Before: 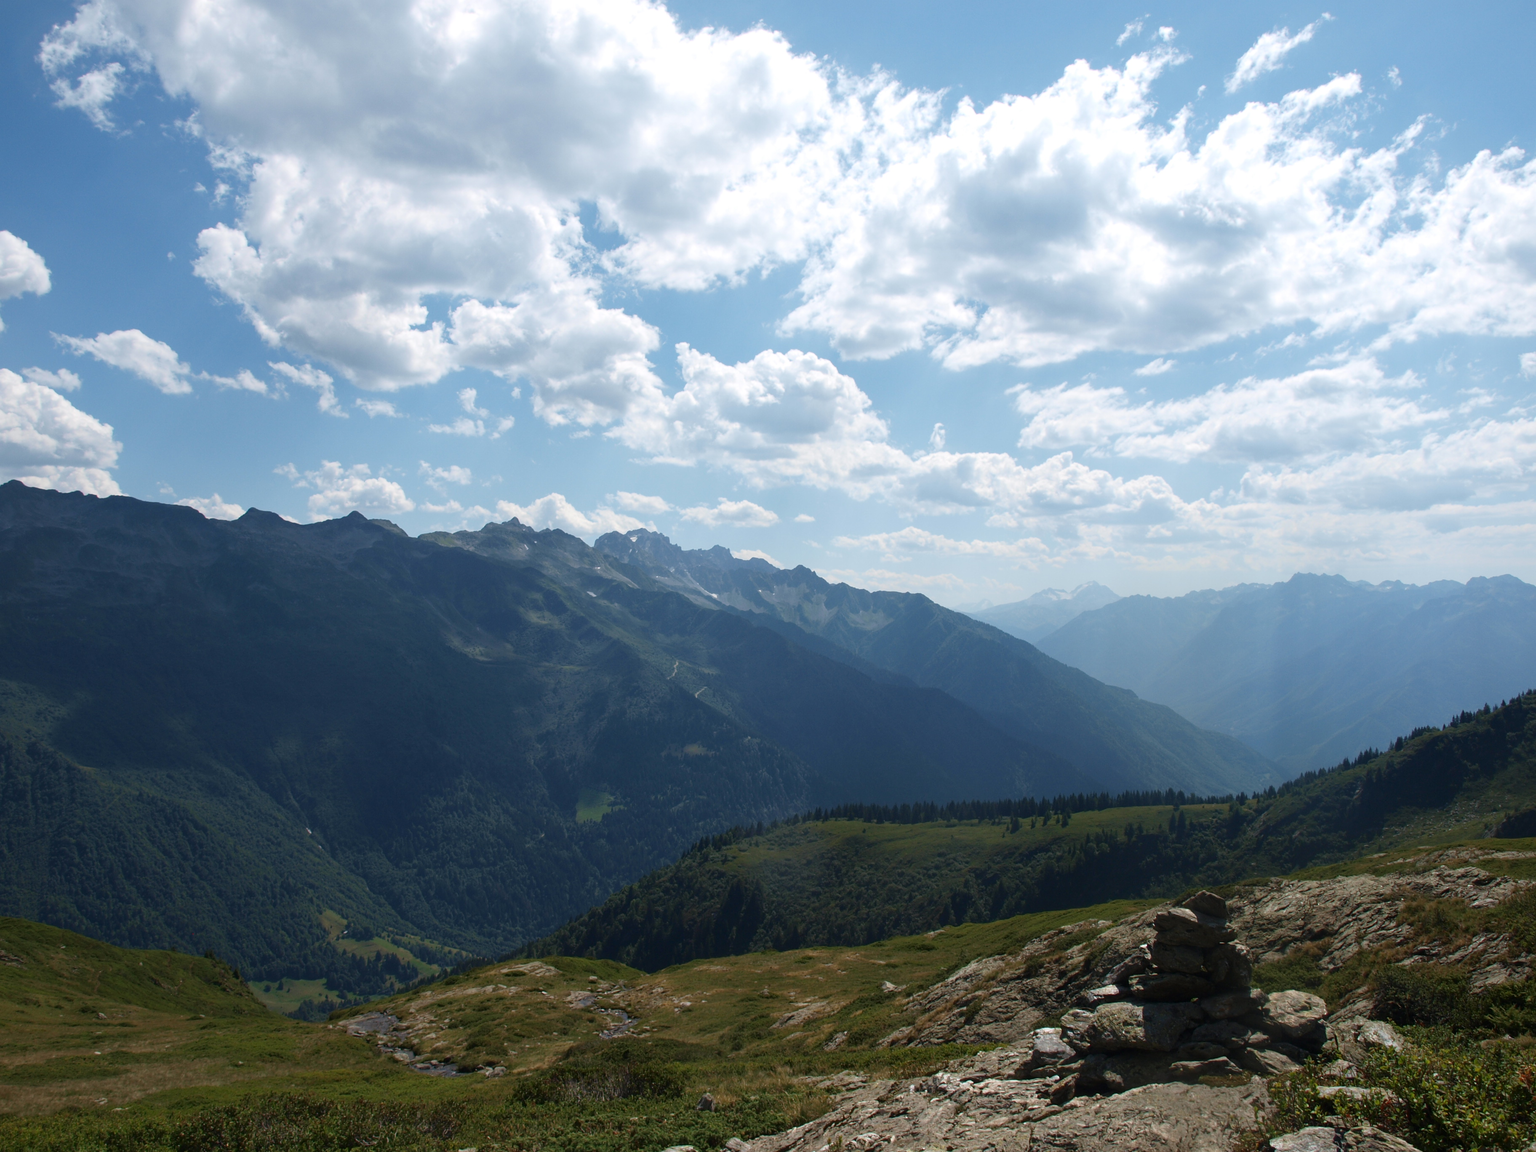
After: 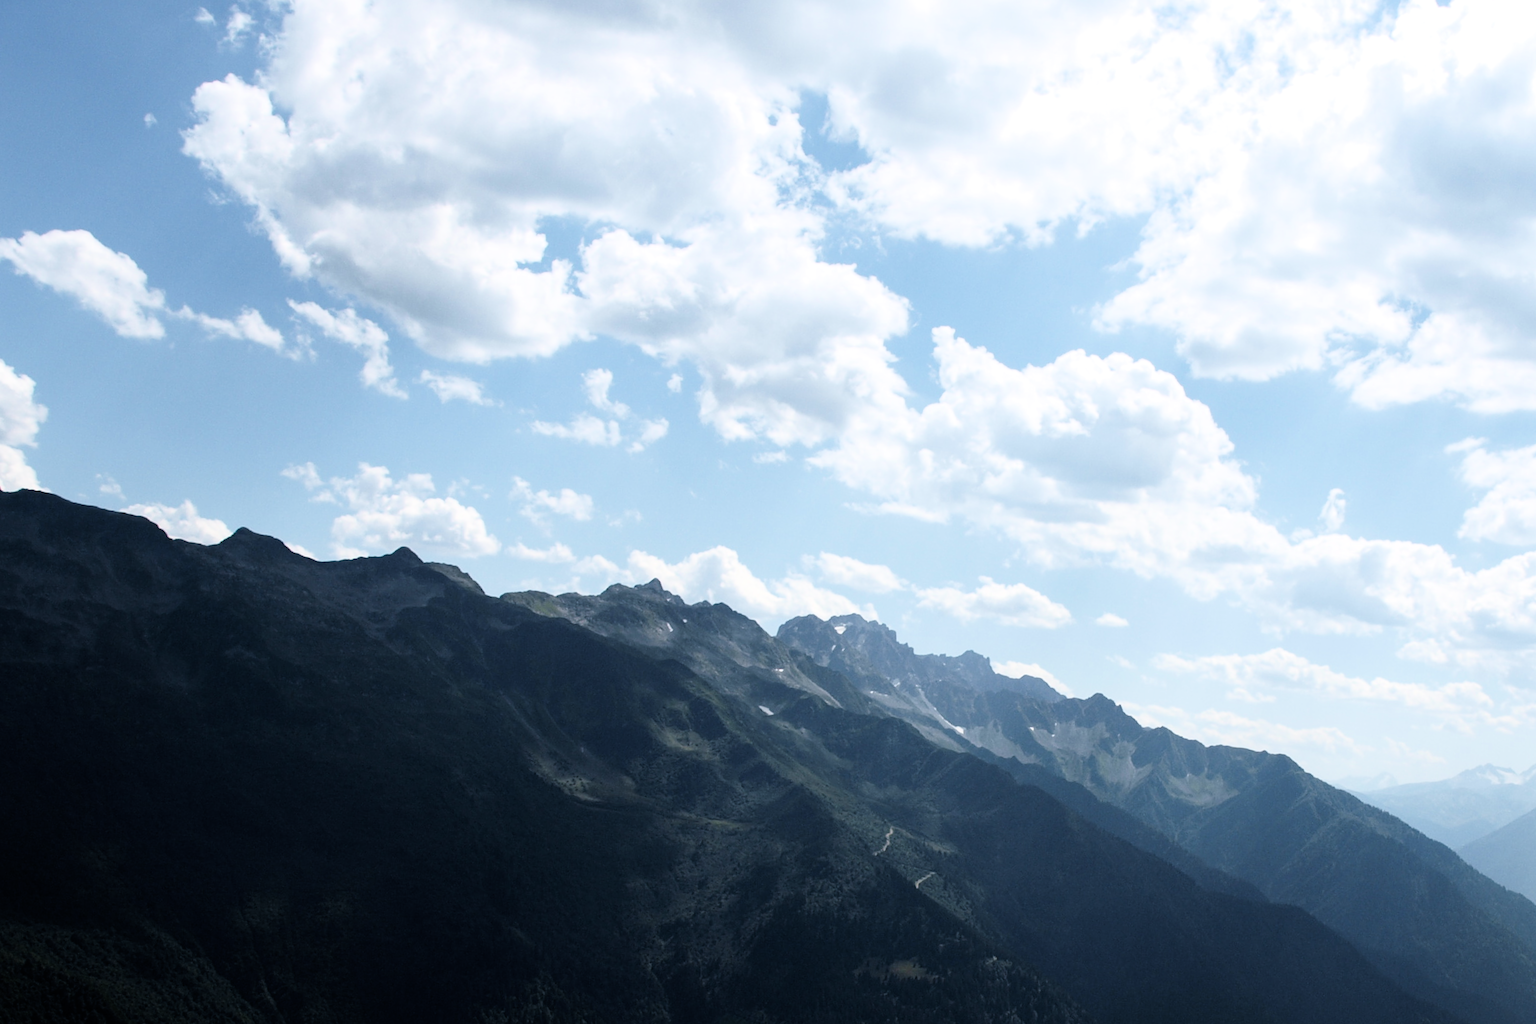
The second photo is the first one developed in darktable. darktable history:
crop and rotate: angle -4.99°, left 2.122%, top 6.945%, right 27.566%, bottom 30.519%
filmic rgb: black relative exposure -3.75 EV, white relative exposure 2.4 EV, dynamic range scaling -50%, hardness 3.42, latitude 30%, contrast 1.8
